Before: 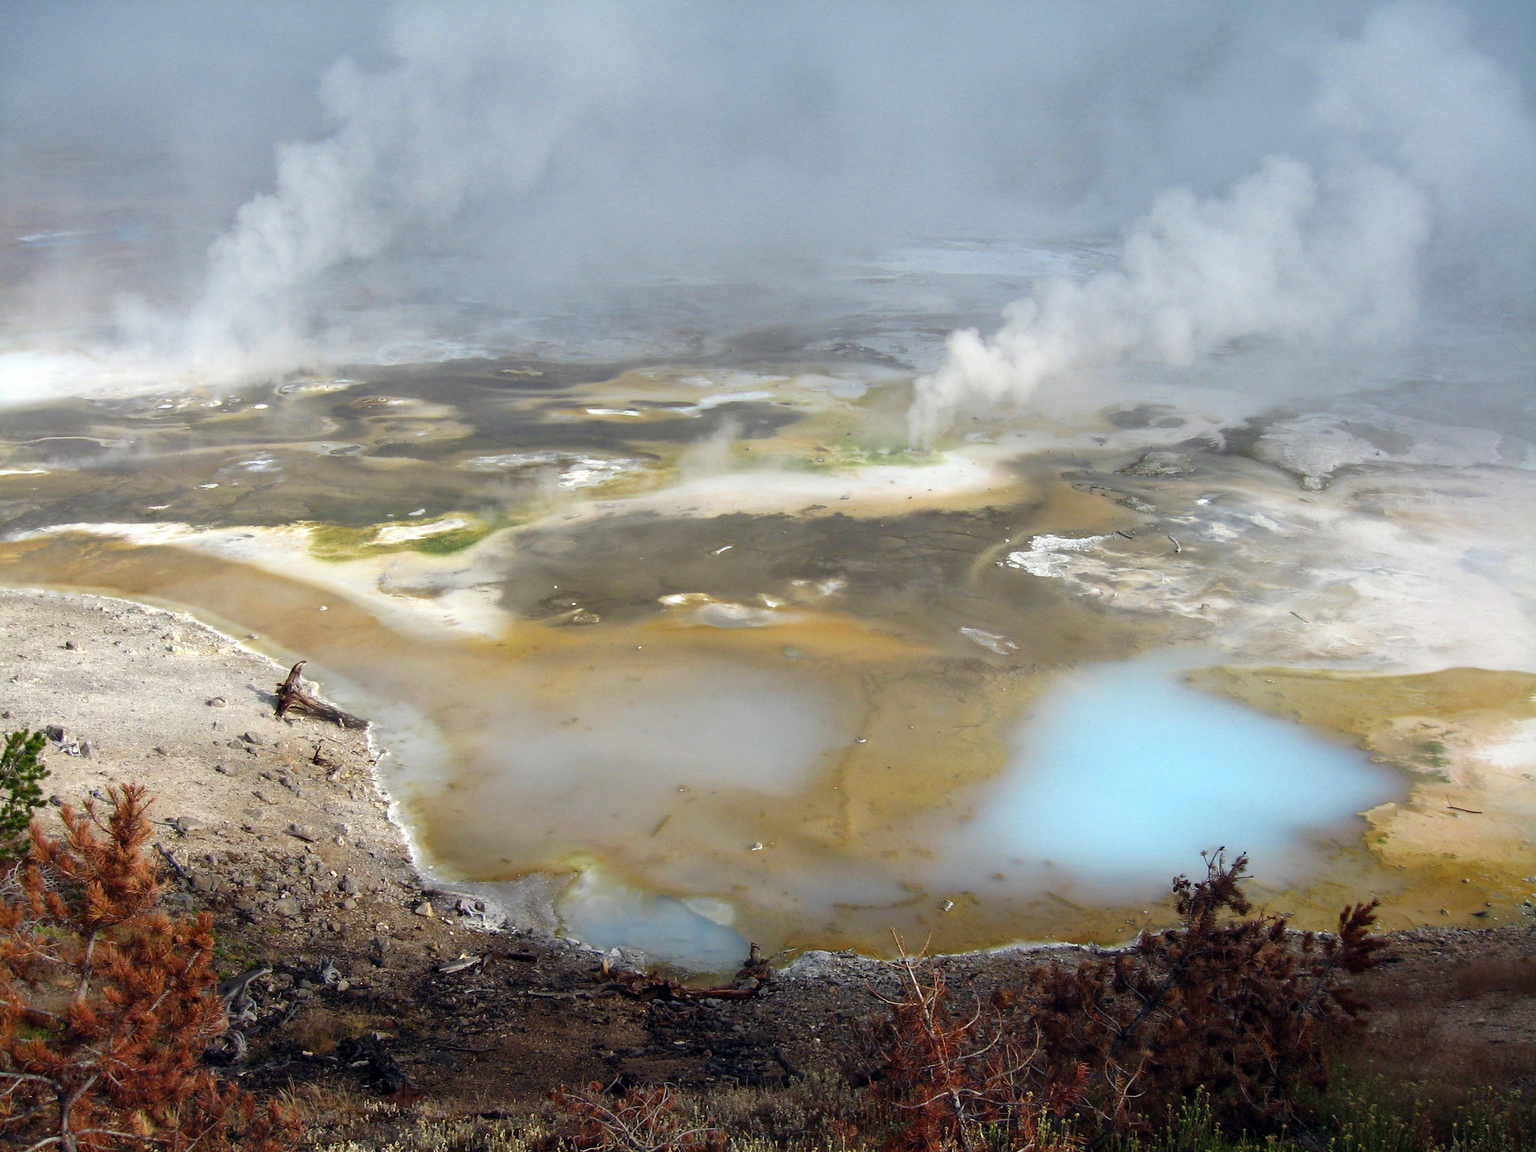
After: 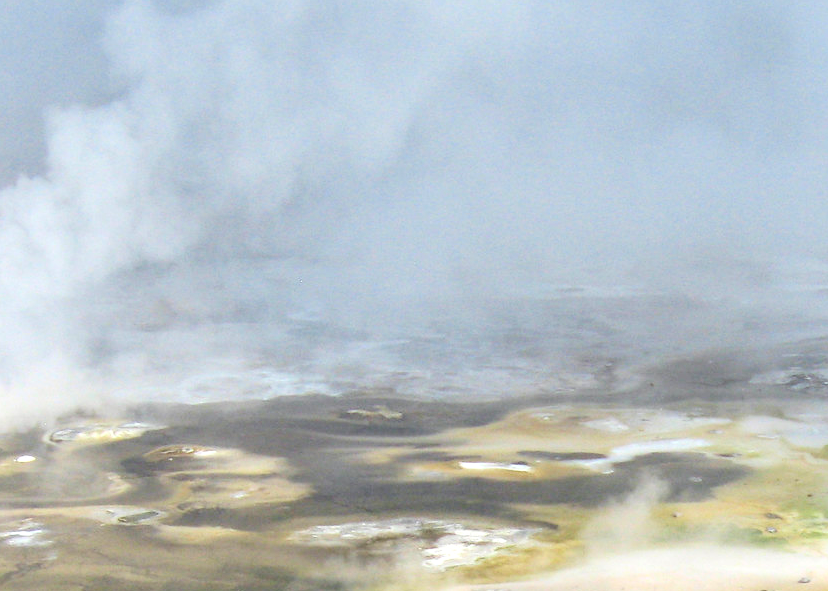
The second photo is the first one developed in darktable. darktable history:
contrast brightness saturation: contrast 0.202, brightness 0.162, saturation 0.223
local contrast: on, module defaults
crop: left 15.738%, top 5.452%, right 43.825%, bottom 56.045%
